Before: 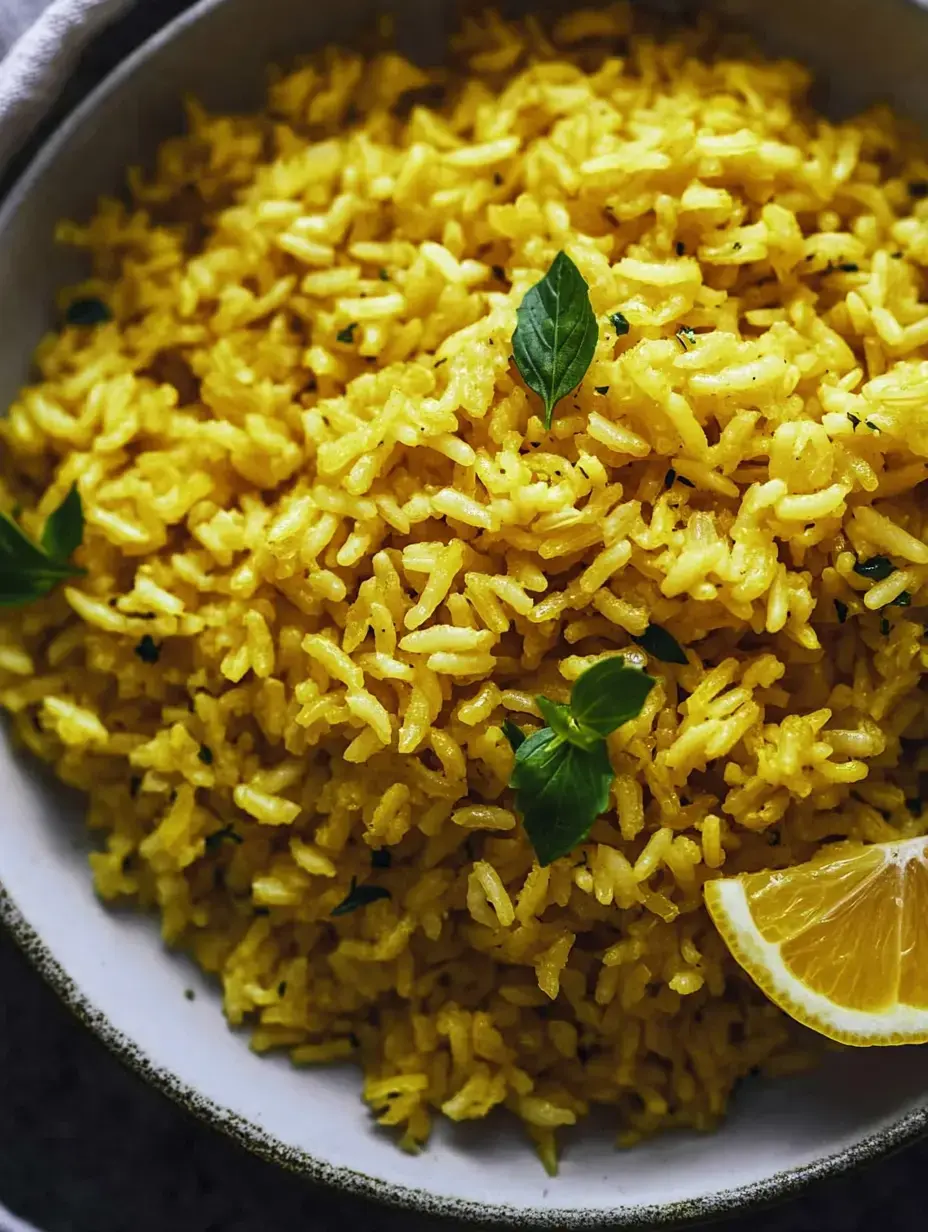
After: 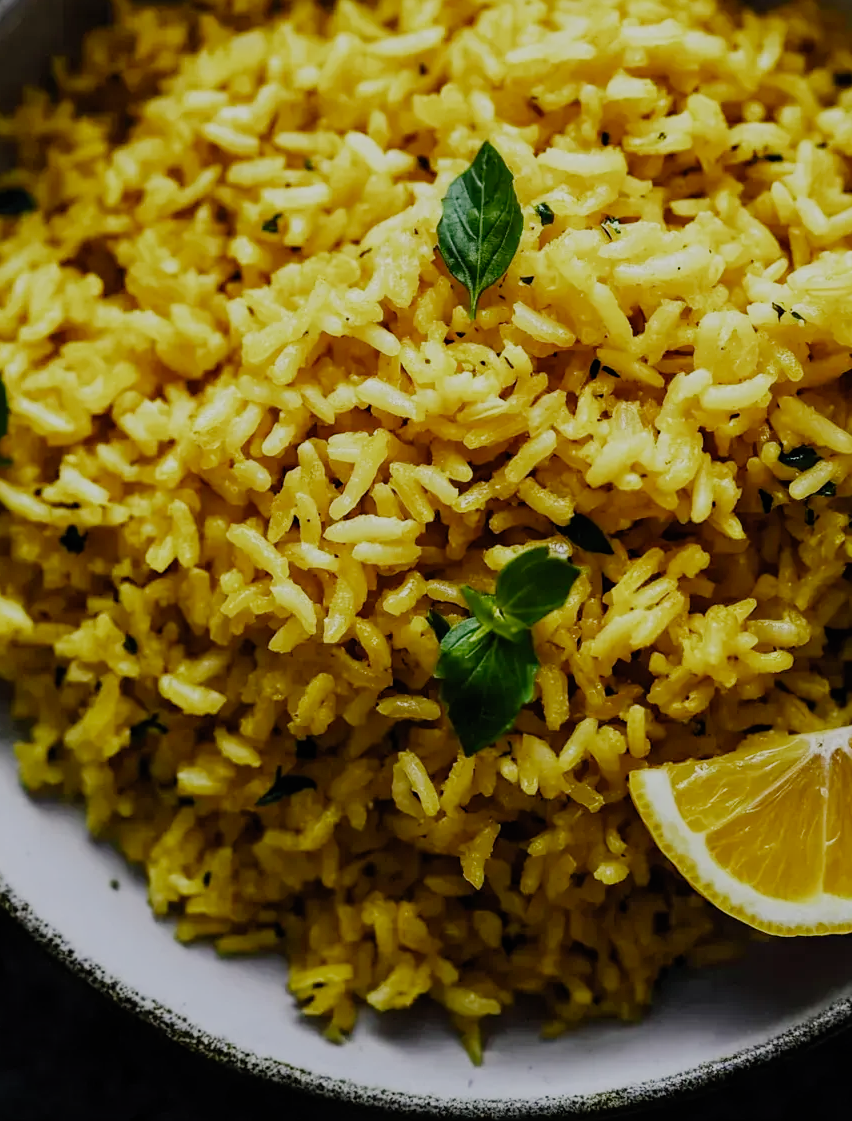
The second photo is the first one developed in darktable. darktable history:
crop and rotate: left 8.086%, top 8.99%
filmic rgb: black relative exposure -7.23 EV, white relative exposure 5.35 EV, hardness 3.02, preserve chrominance no, color science v3 (2019), use custom middle-gray values true
